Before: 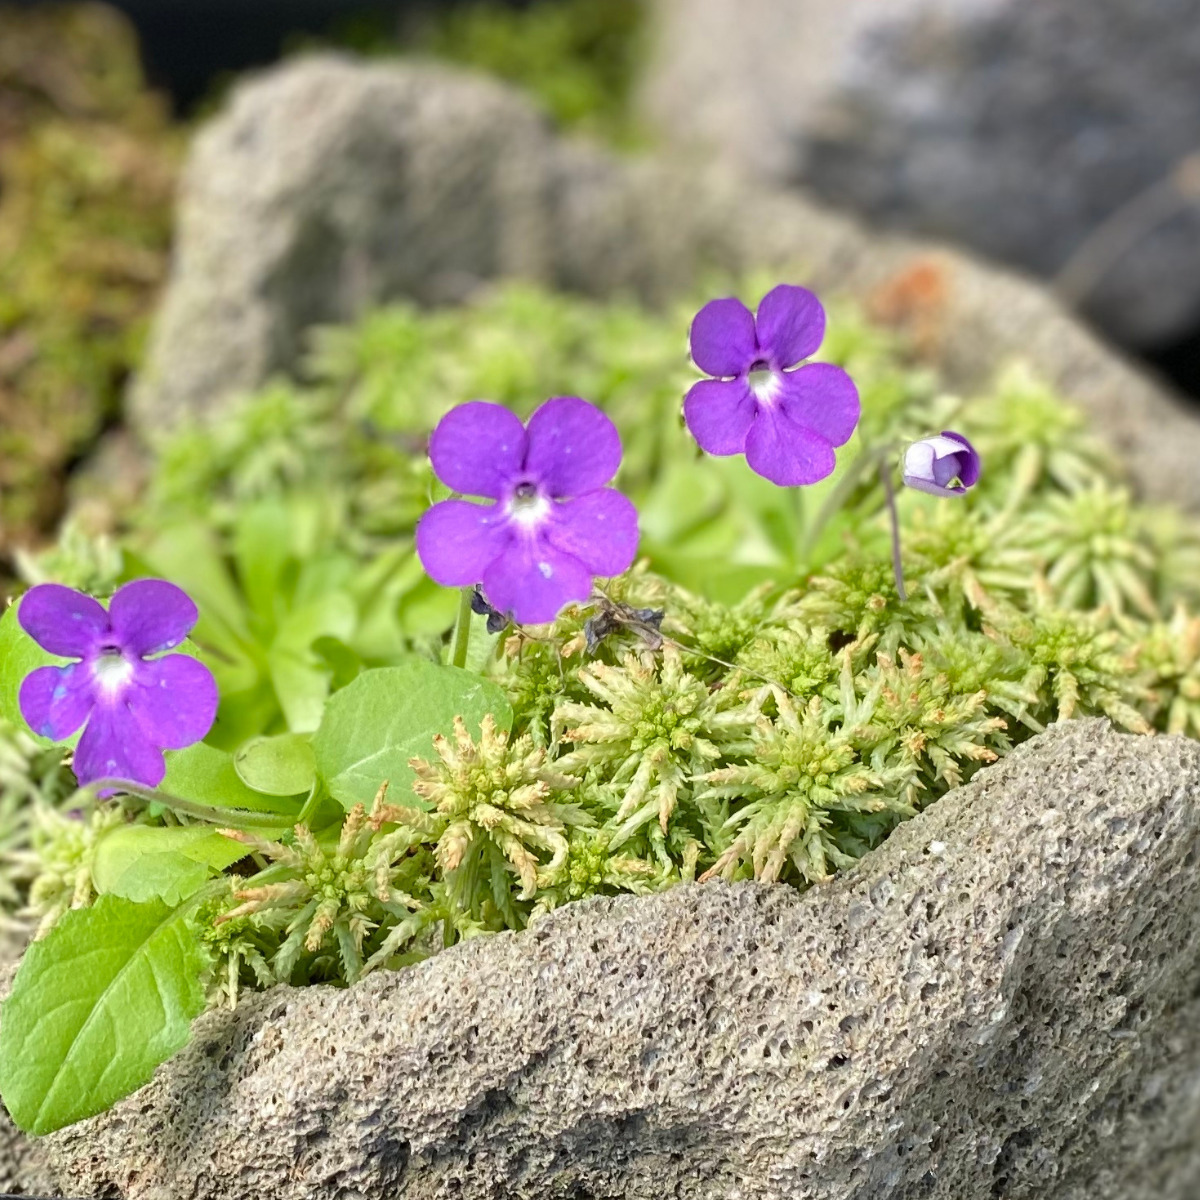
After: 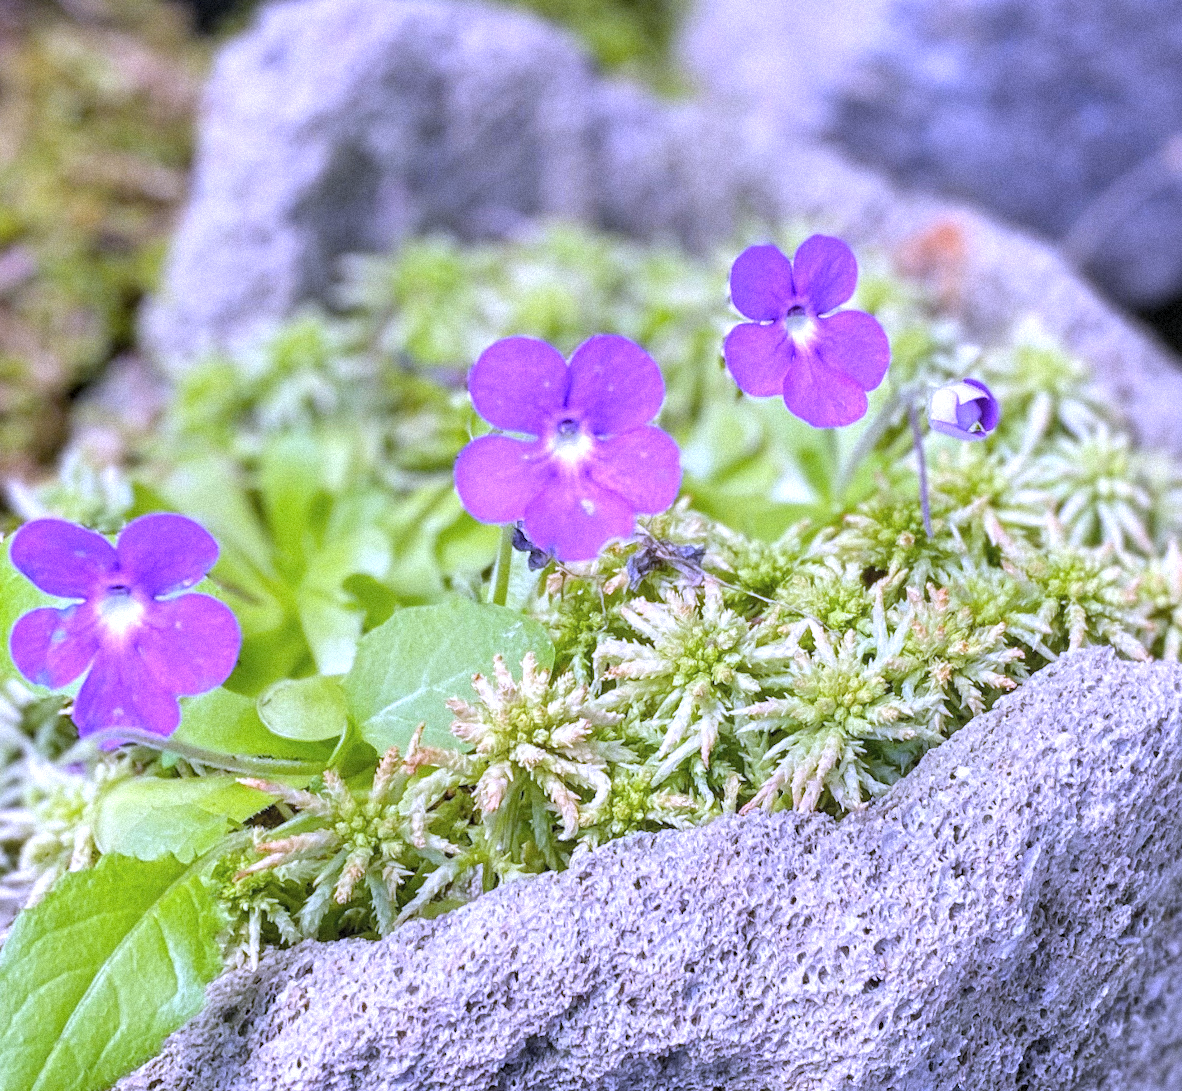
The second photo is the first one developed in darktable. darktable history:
local contrast: on, module defaults
rotate and perspective: rotation -0.013°, lens shift (vertical) -0.027, lens shift (horizontal) 0.178, crop left 0.016, crop right 0.989, crop top 0.082, crop bottom 0.918
white balance: red 0.98, blue 1.61
grain: mid-tones bias 0%
contrast brightness saturation: brightness 0.13
